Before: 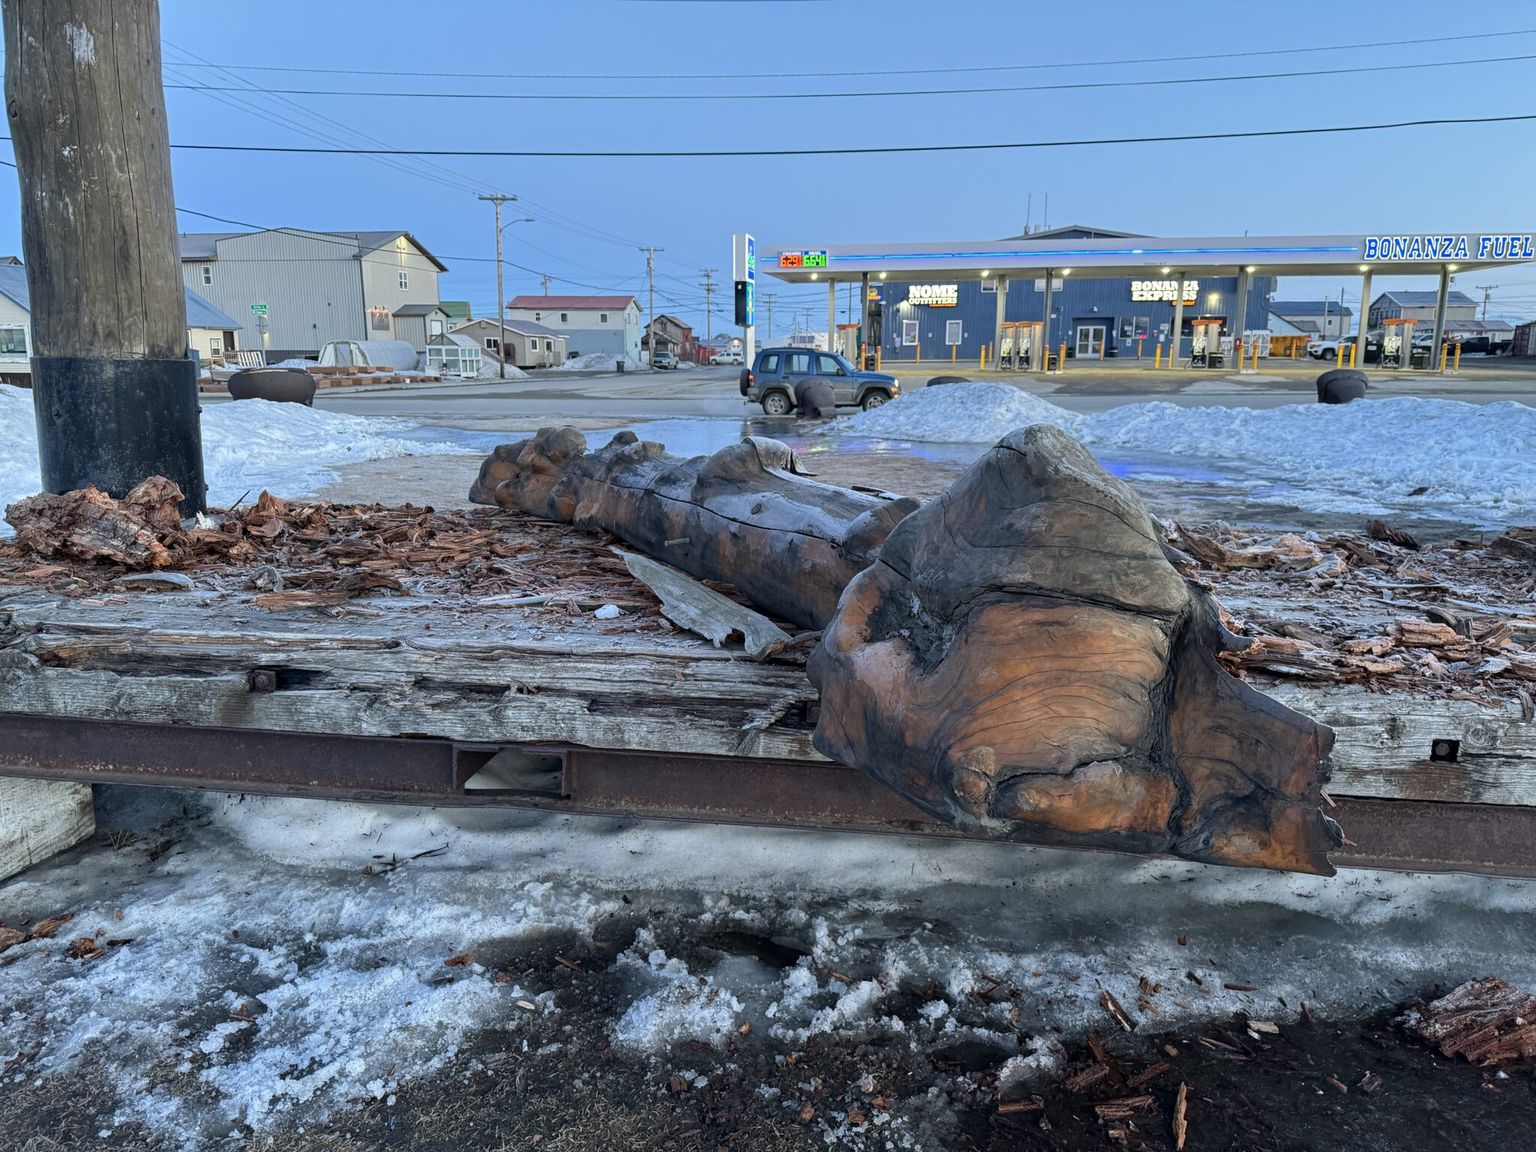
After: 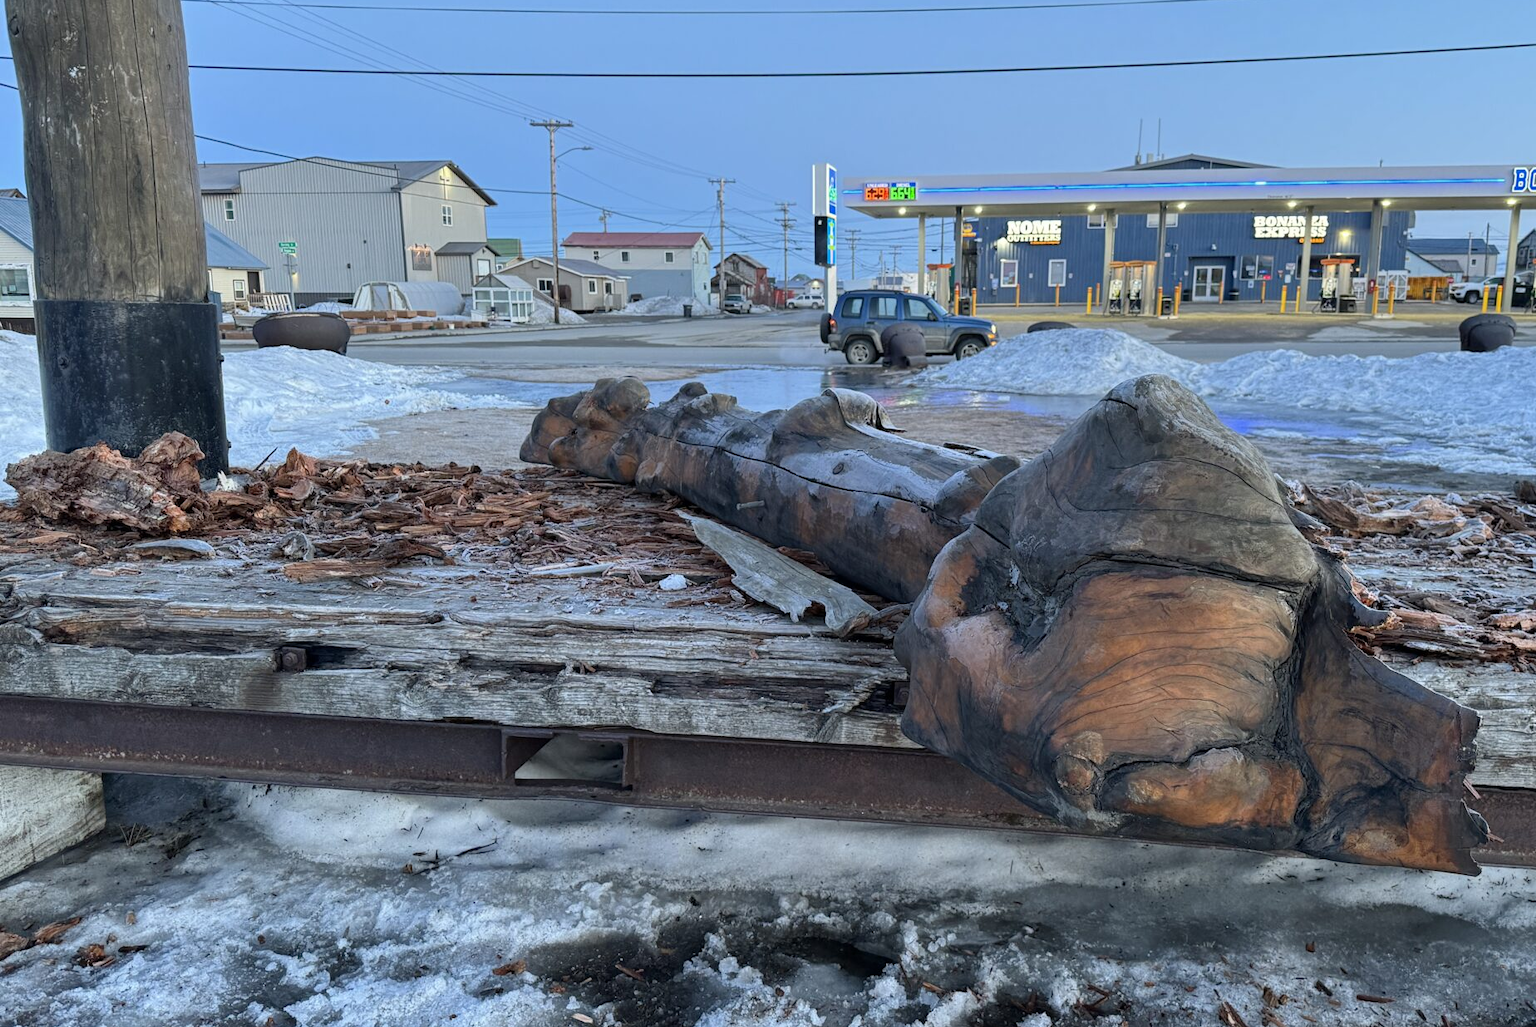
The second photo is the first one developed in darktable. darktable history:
crop: top 7.519%, right 9.751%, bottom 11.982%
